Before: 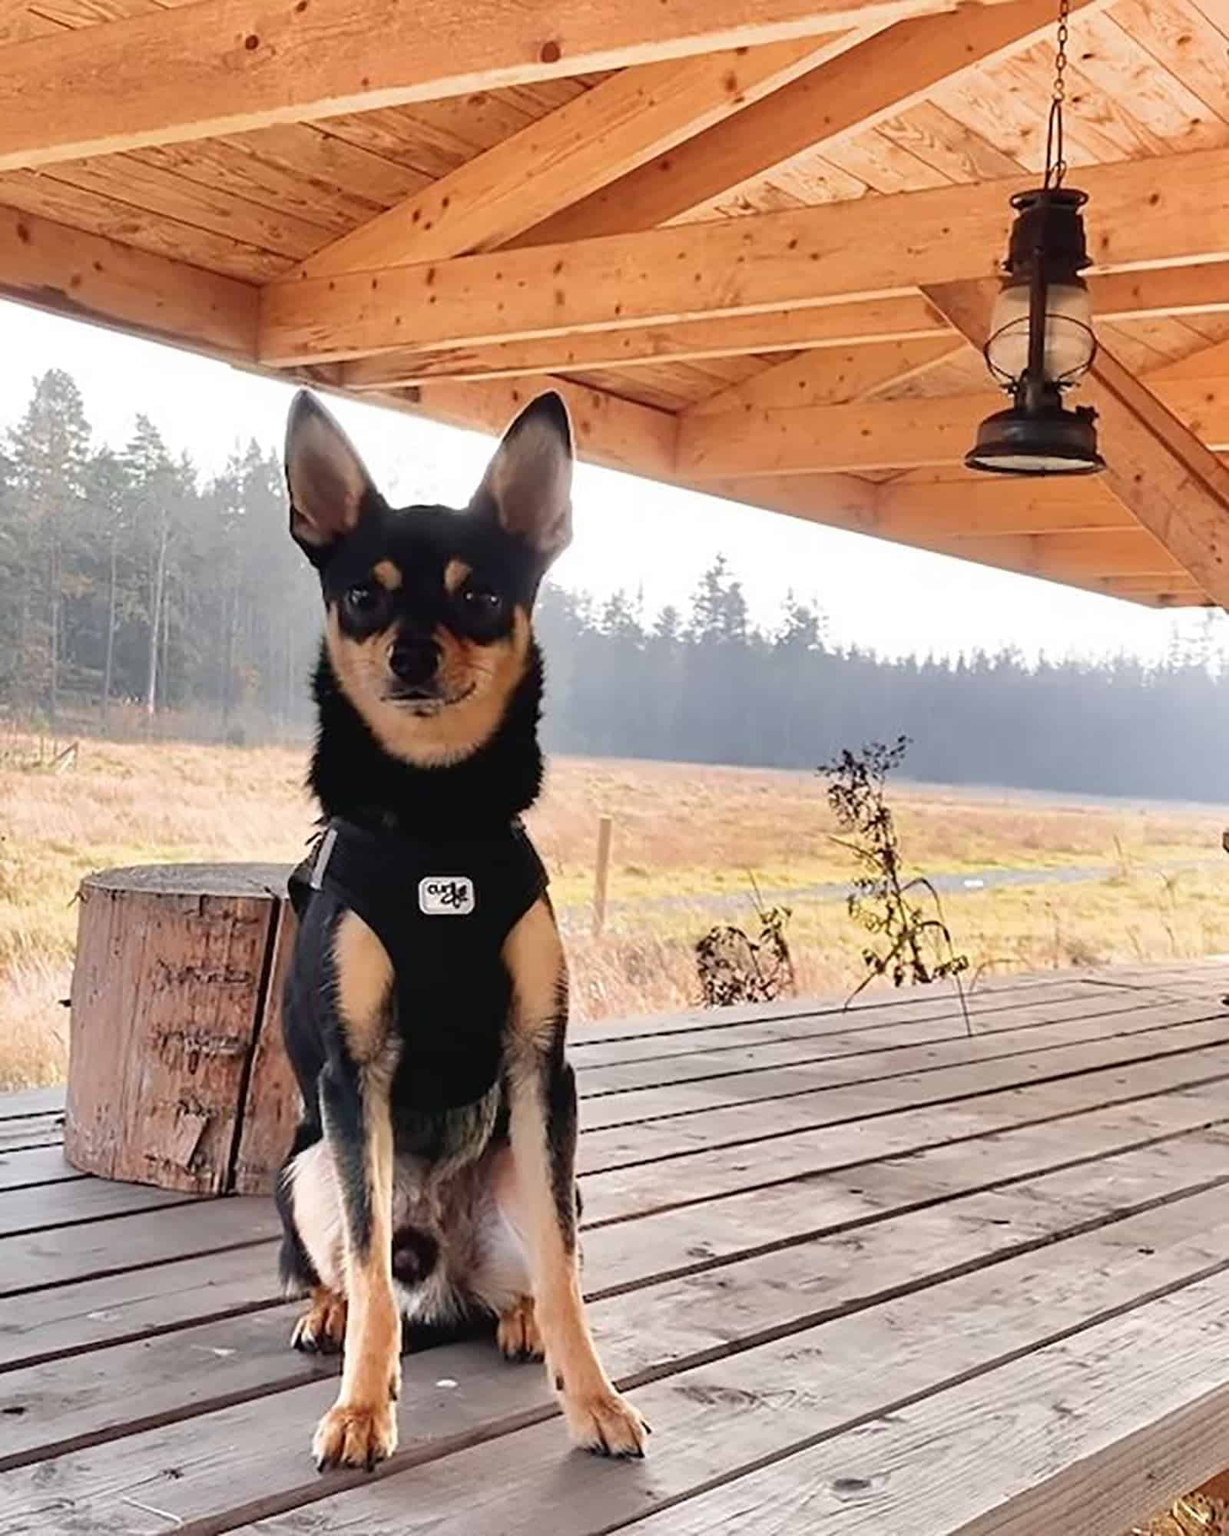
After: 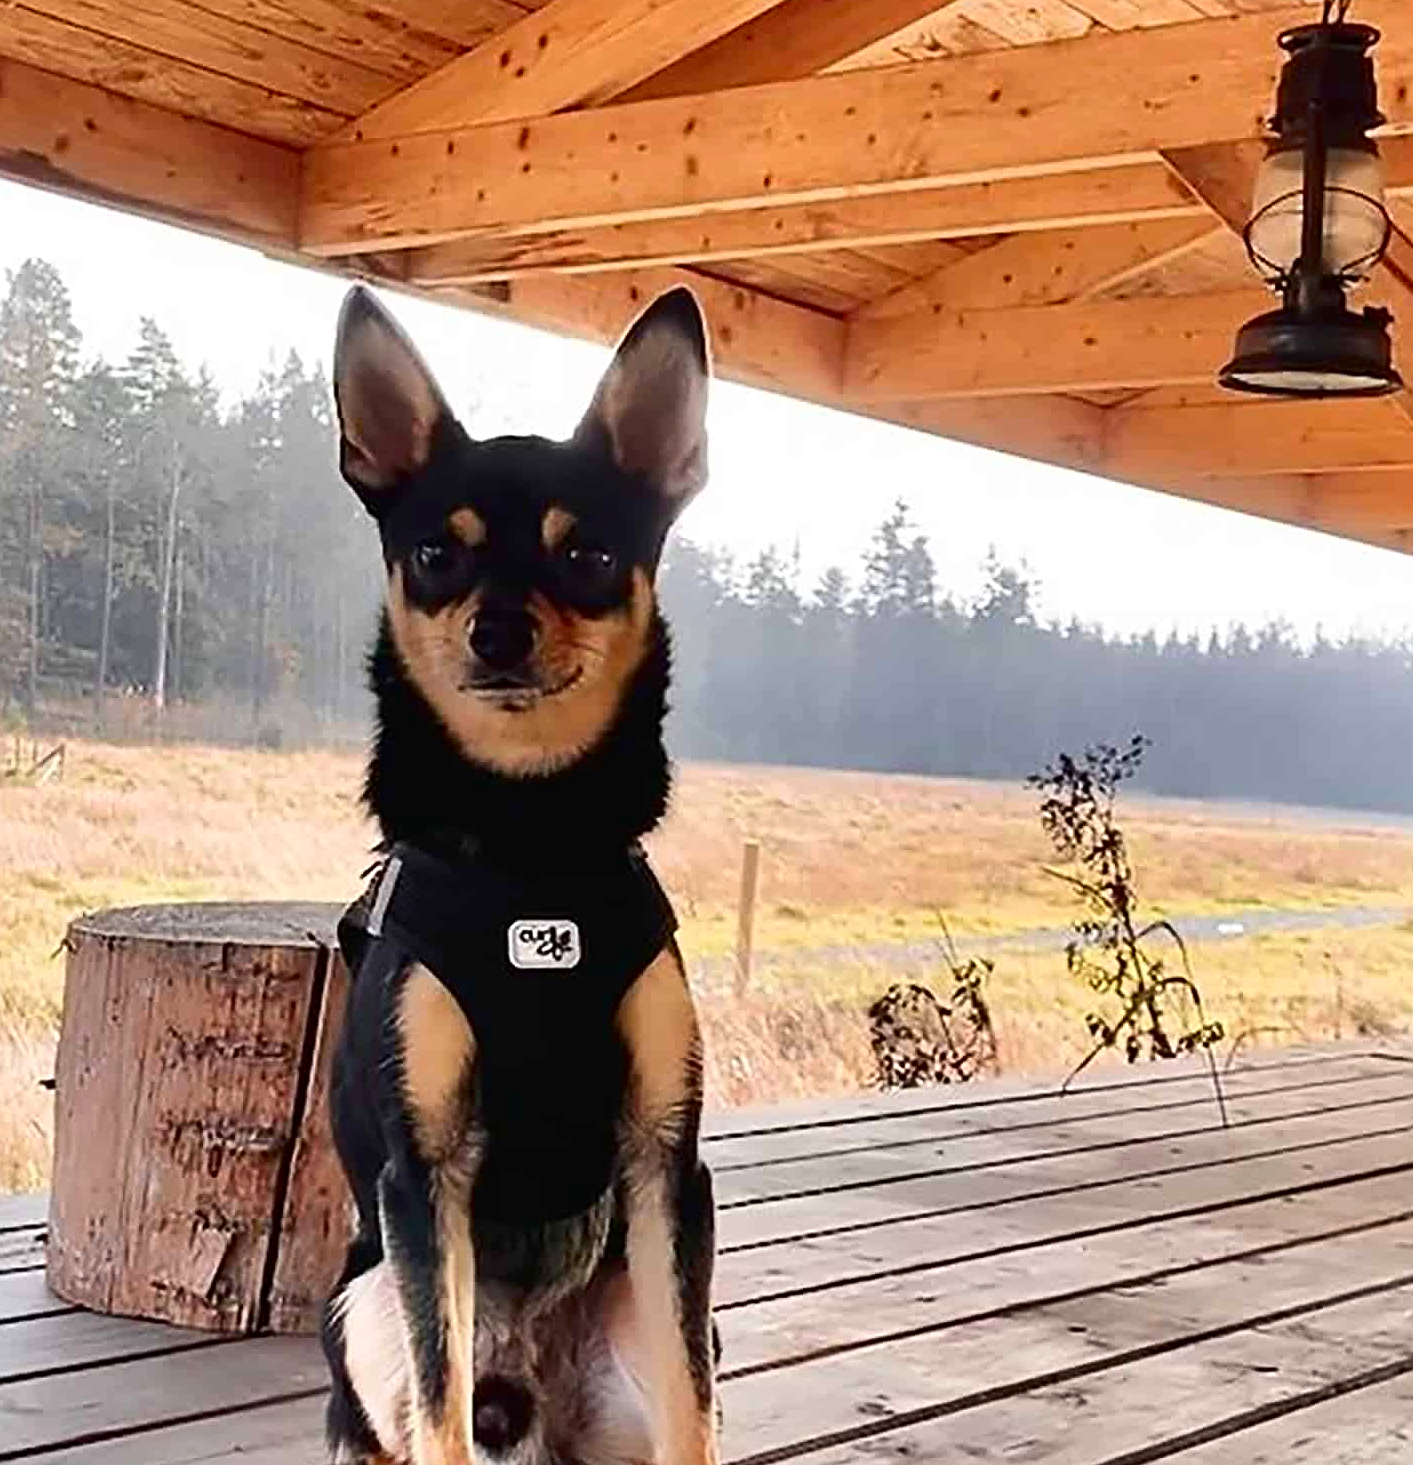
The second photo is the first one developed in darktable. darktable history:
crop and rotate: left 2.332%, top 11.125%, right 9.326%, bottom 15.576%
sharpen: on, module defaults
contrast brightness saturation: contrast 0.134, brightness -0.058, saturation 0.158
